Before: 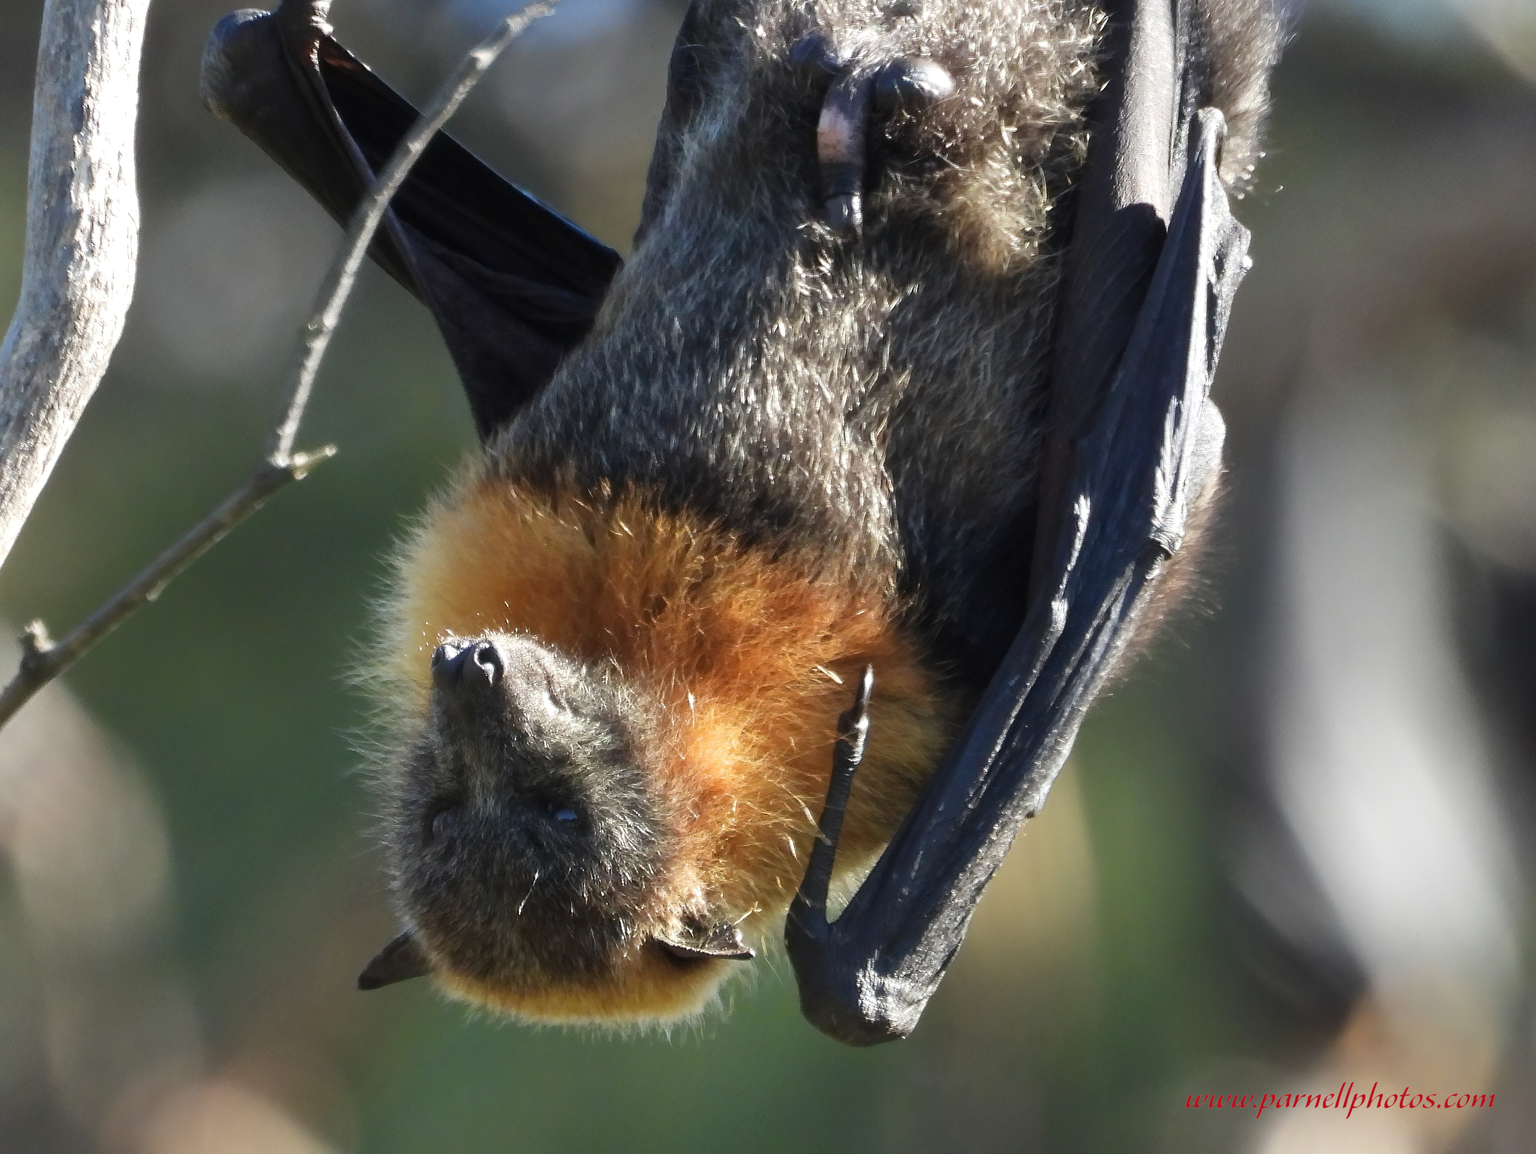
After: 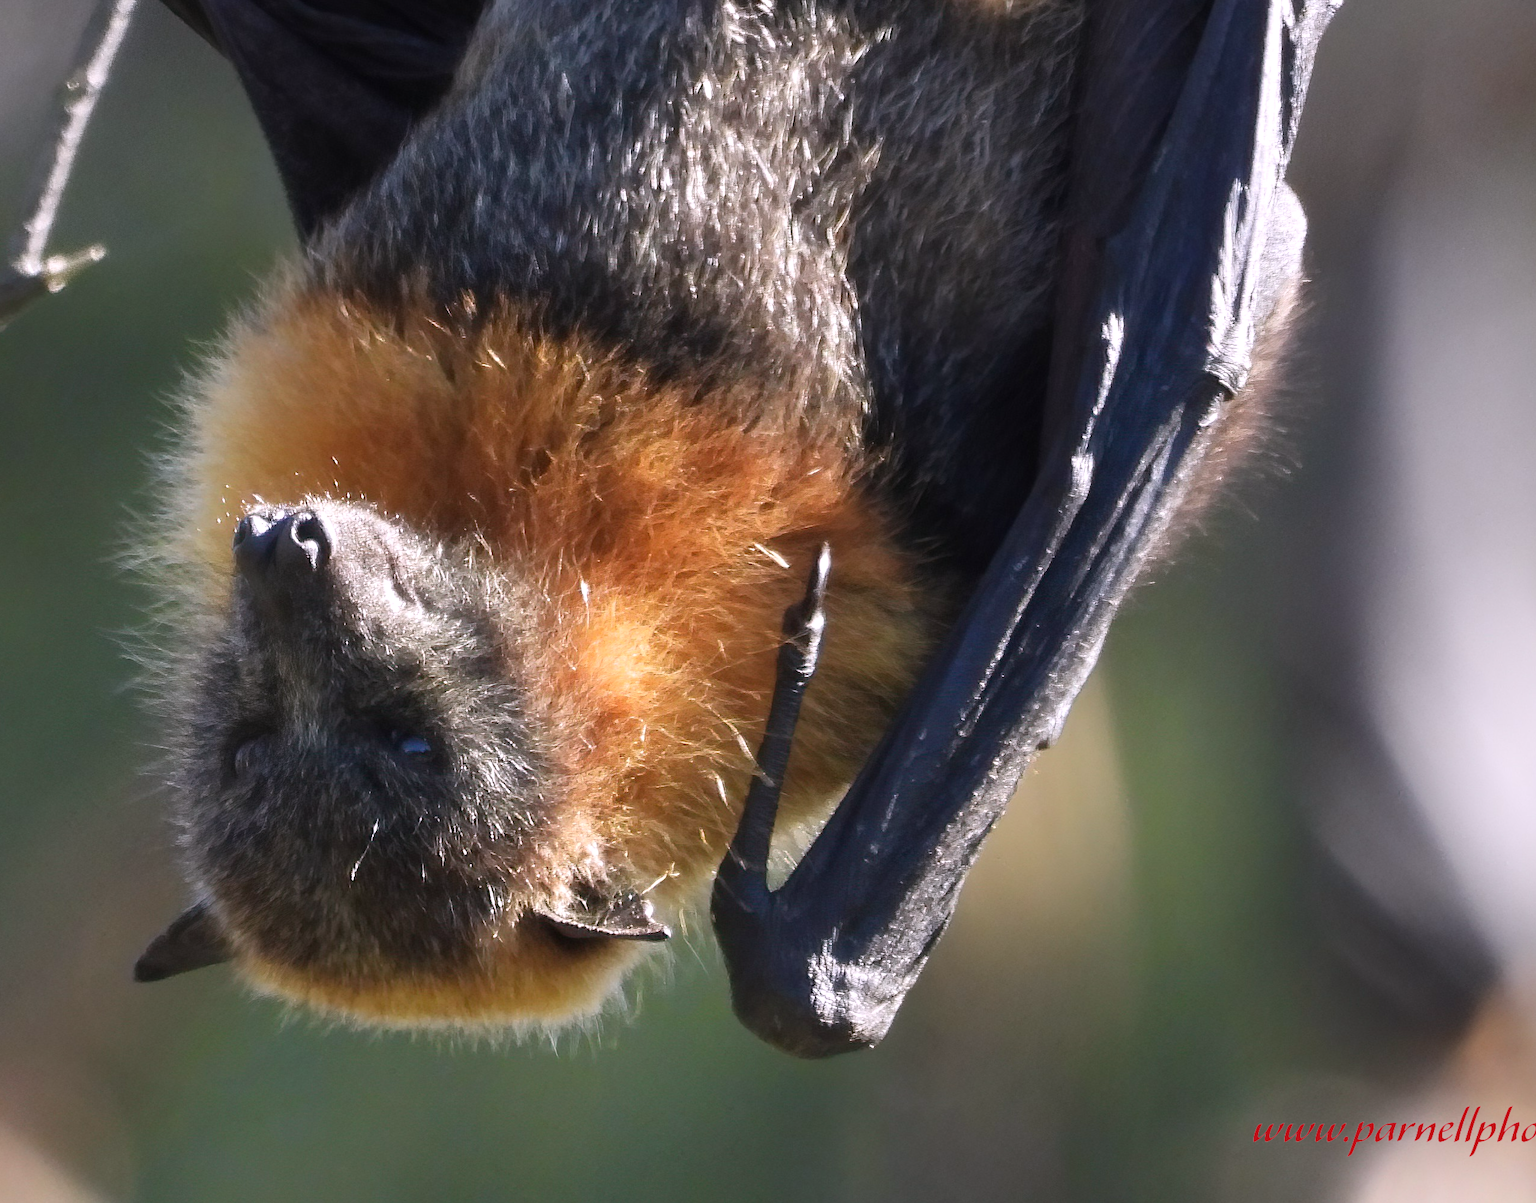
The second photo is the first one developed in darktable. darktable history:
crop: left 16.871%, top 22.857%, right 9.116%
white balance: red 1.05, blue 1.072
